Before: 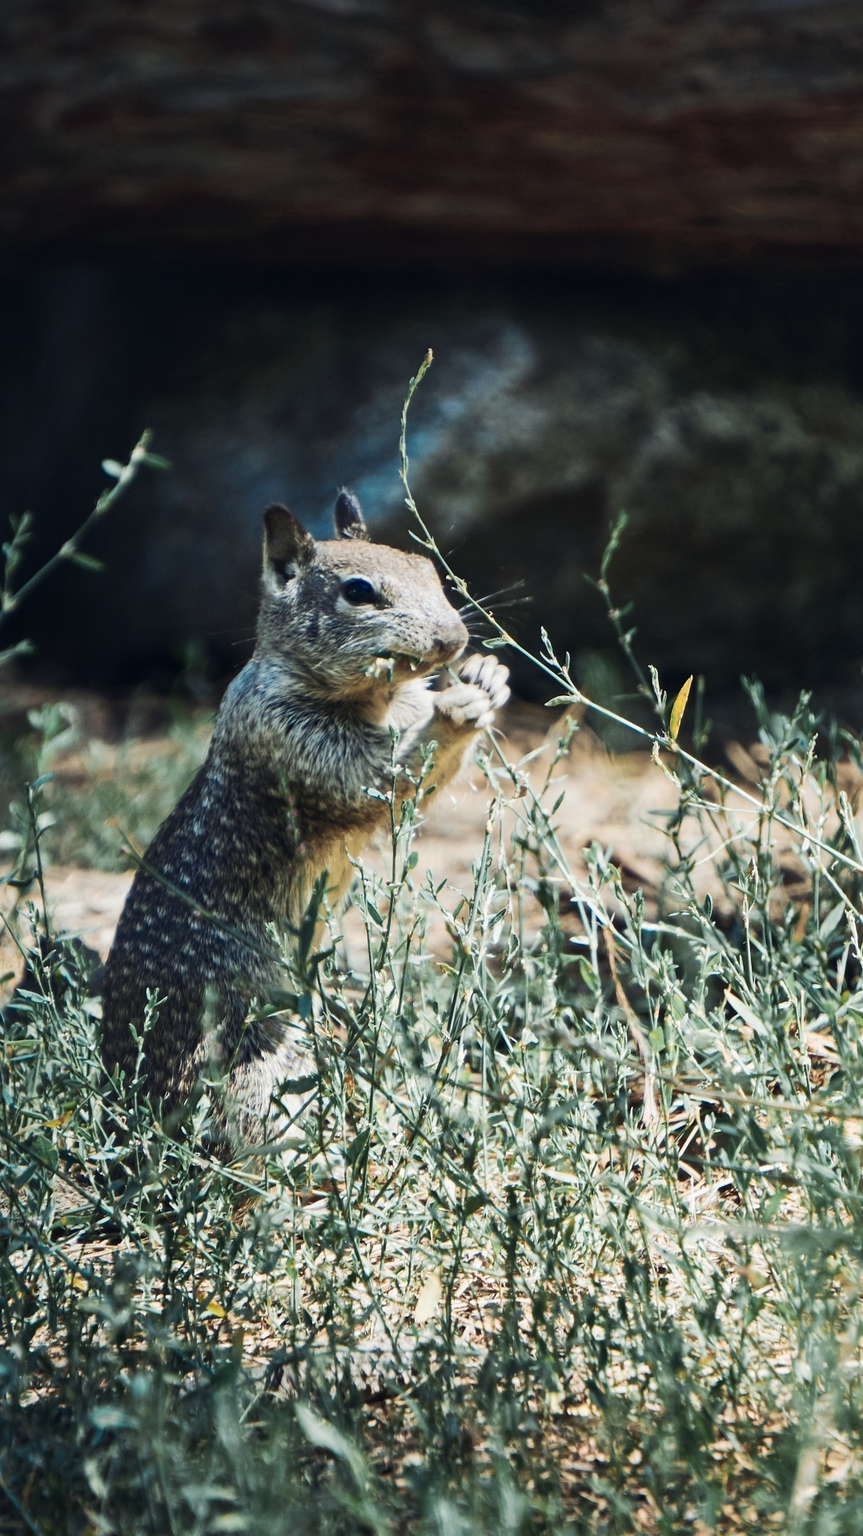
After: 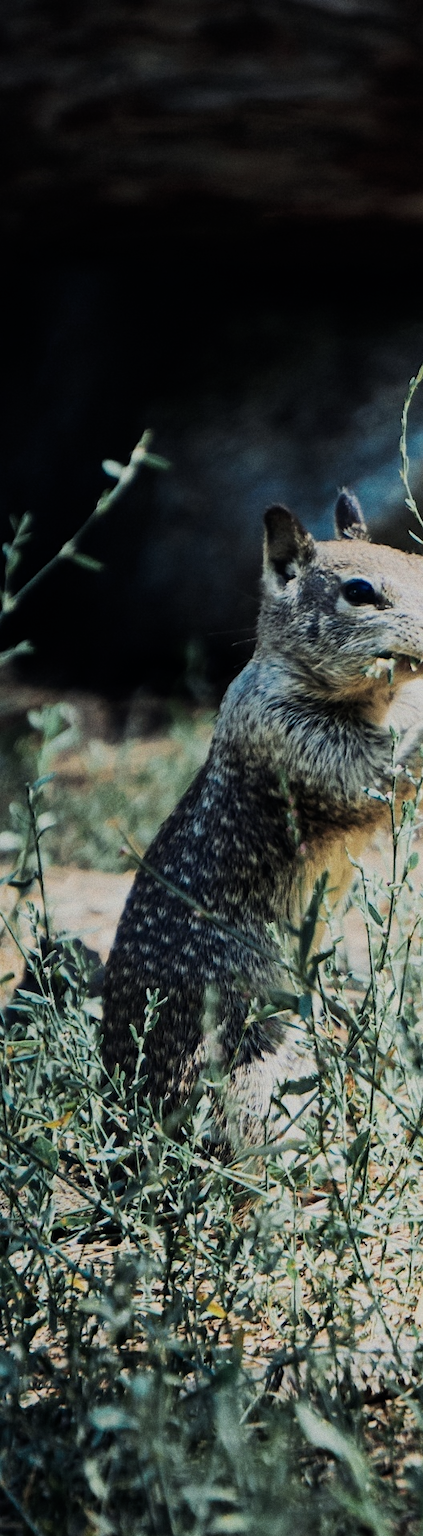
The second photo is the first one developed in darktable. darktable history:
crop and rotate: left 0%, top 0%, right 50.845%
color zones: curves: ch0 [(0, 0.5) (0.143, 0.5) (0.286, 0.5) (0.429, 0.495) (0.571, 0.437) (0.714, 0.44) (0.857, 0.496) (1, 0.5)]
filmic rgb: black relative exposure -7.15 EV, white relative exposure 5.36 EV, hardness 3.02, color science v6 (2022)
grain: on, module defaults
